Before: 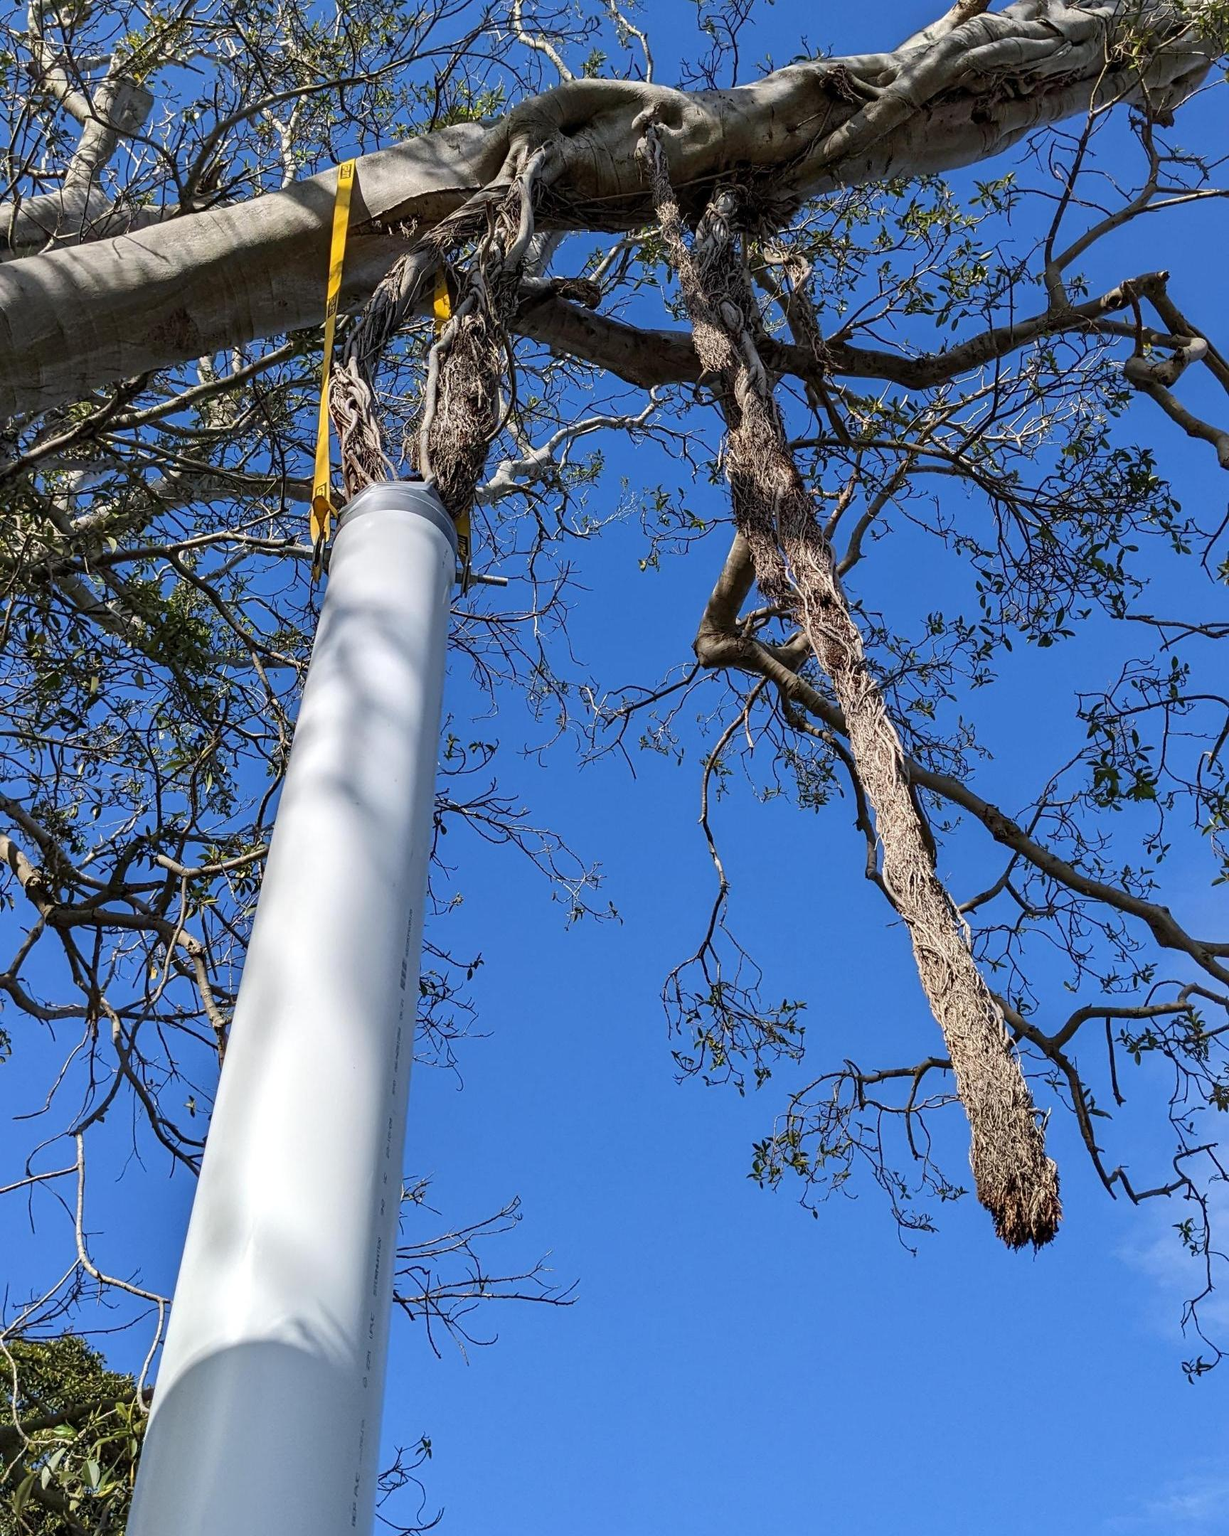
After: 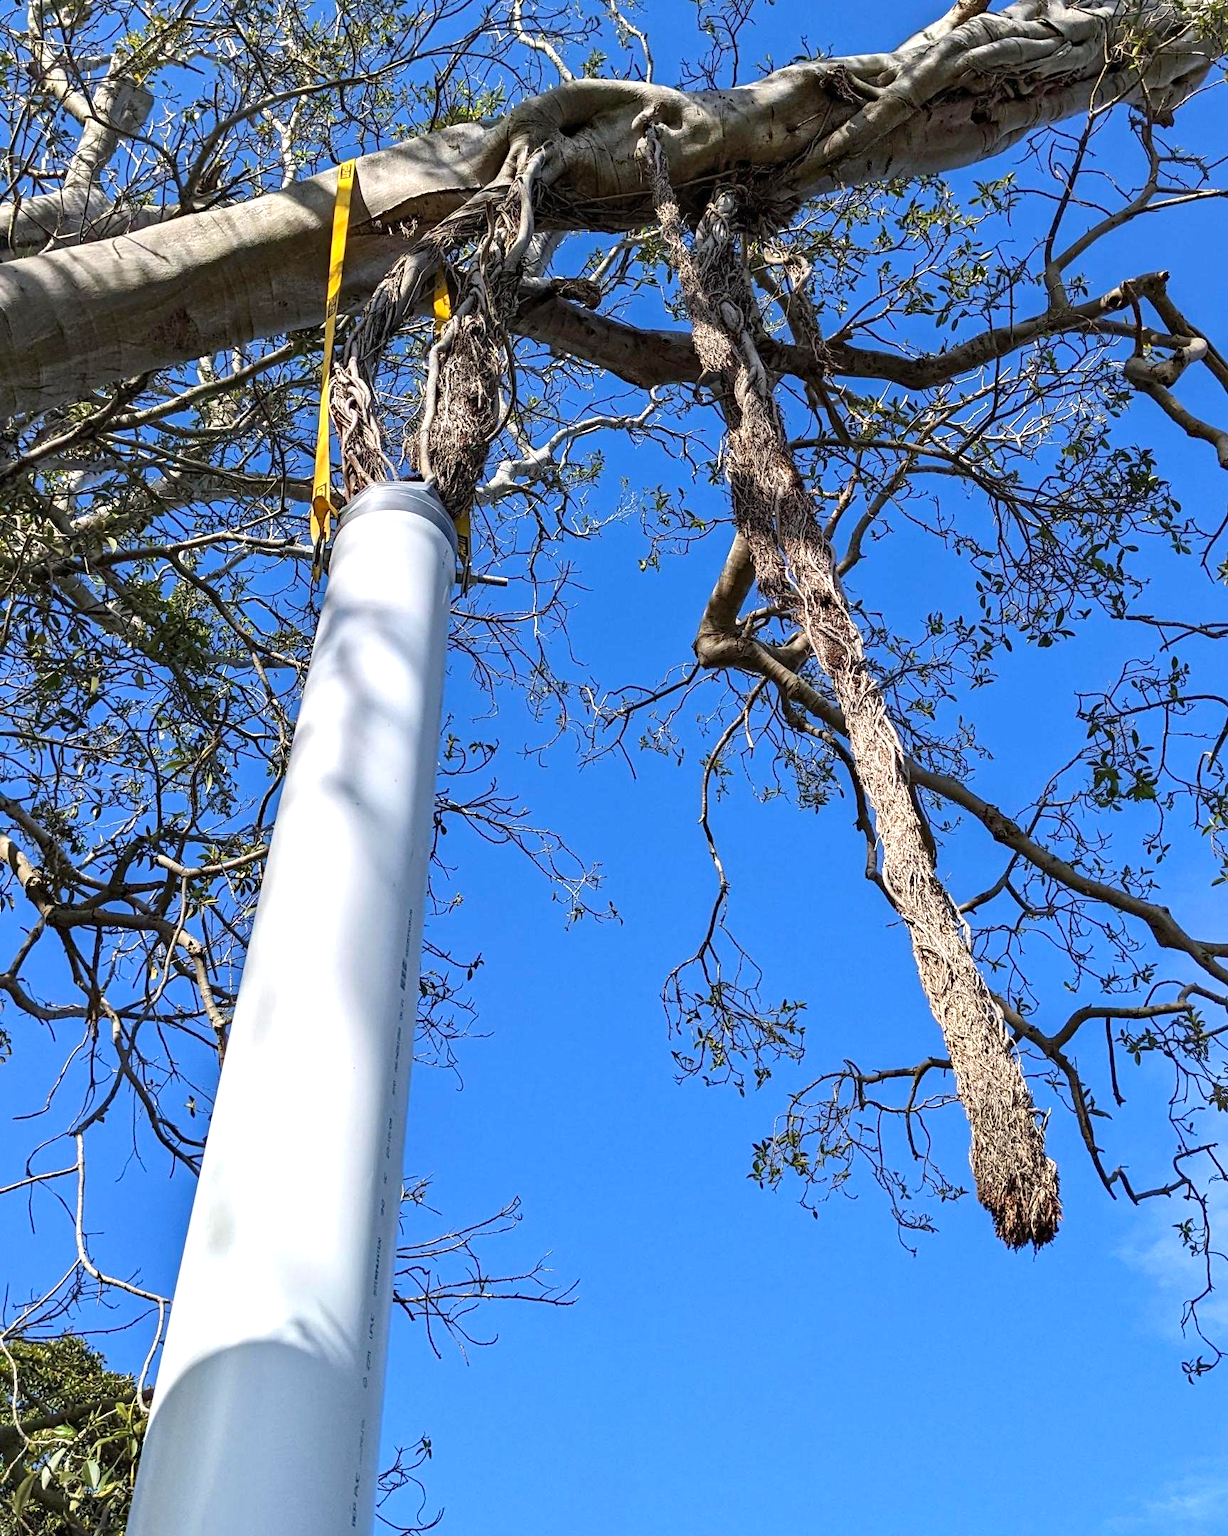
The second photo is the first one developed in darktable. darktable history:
exposure: black level correction 0, exposure 0.6 EV, compensate highlight preservation false
haze removal: on, module defaults
